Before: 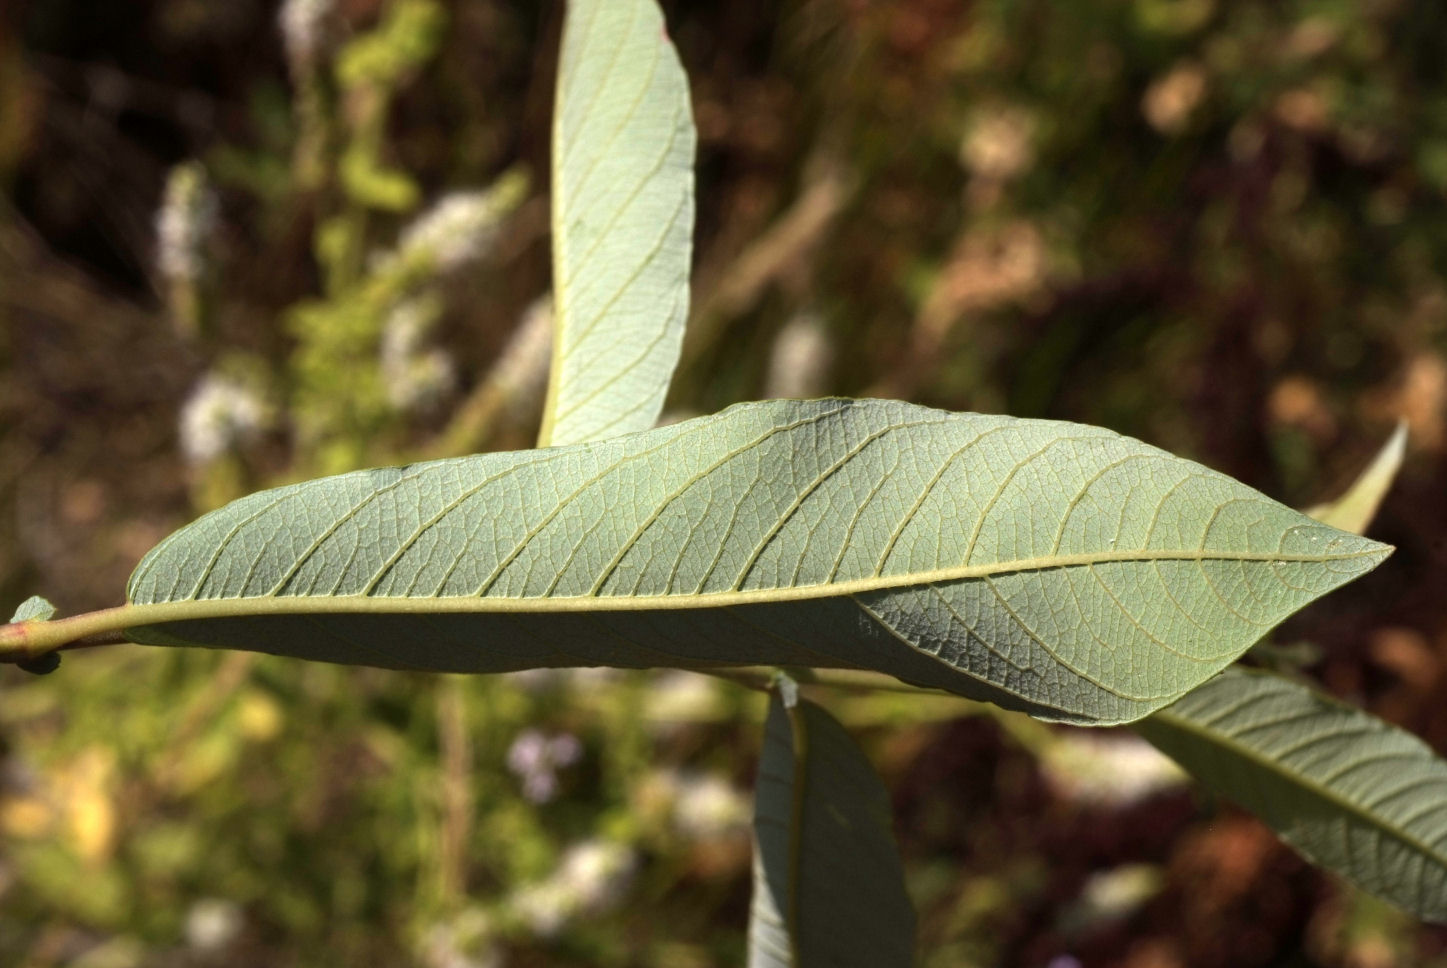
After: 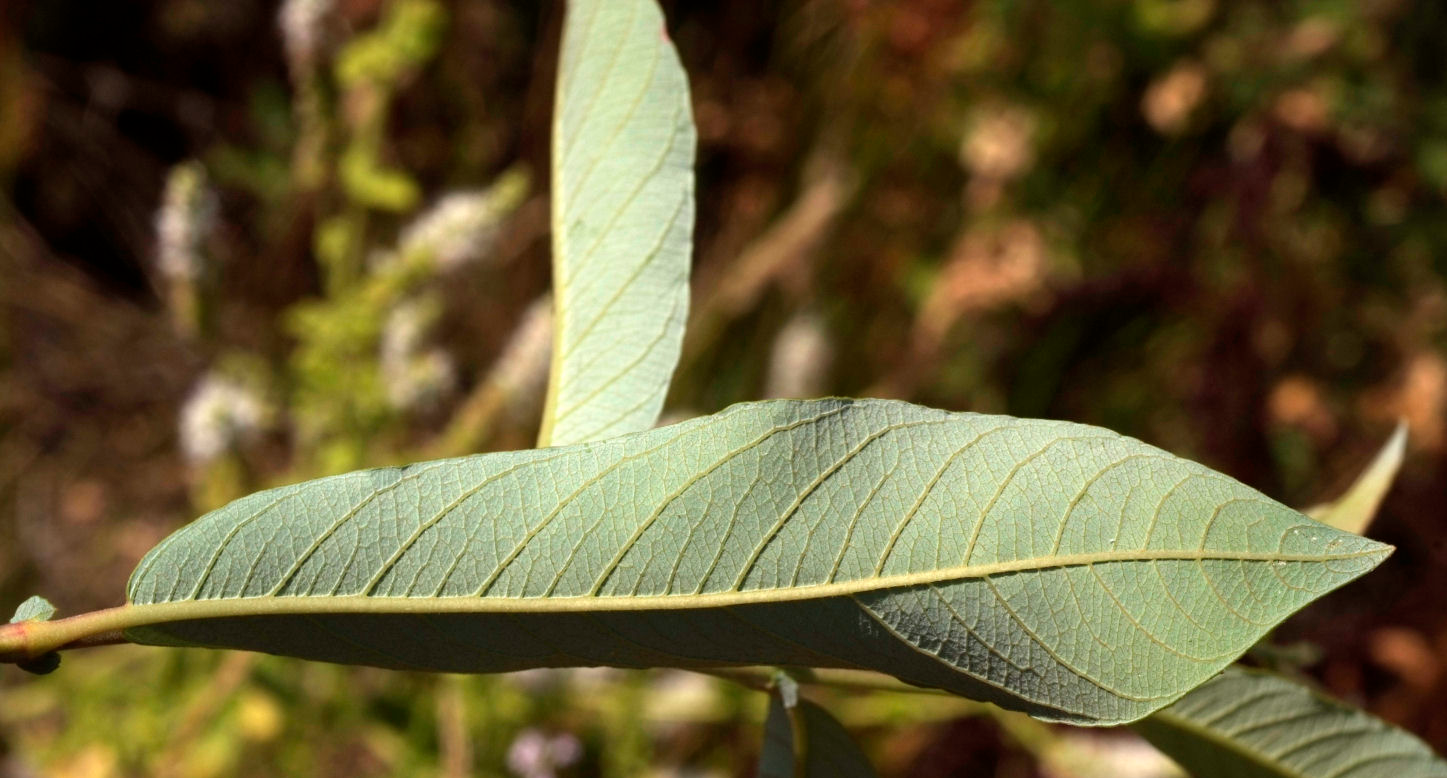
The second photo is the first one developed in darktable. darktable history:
crop: bottom 19.542%
